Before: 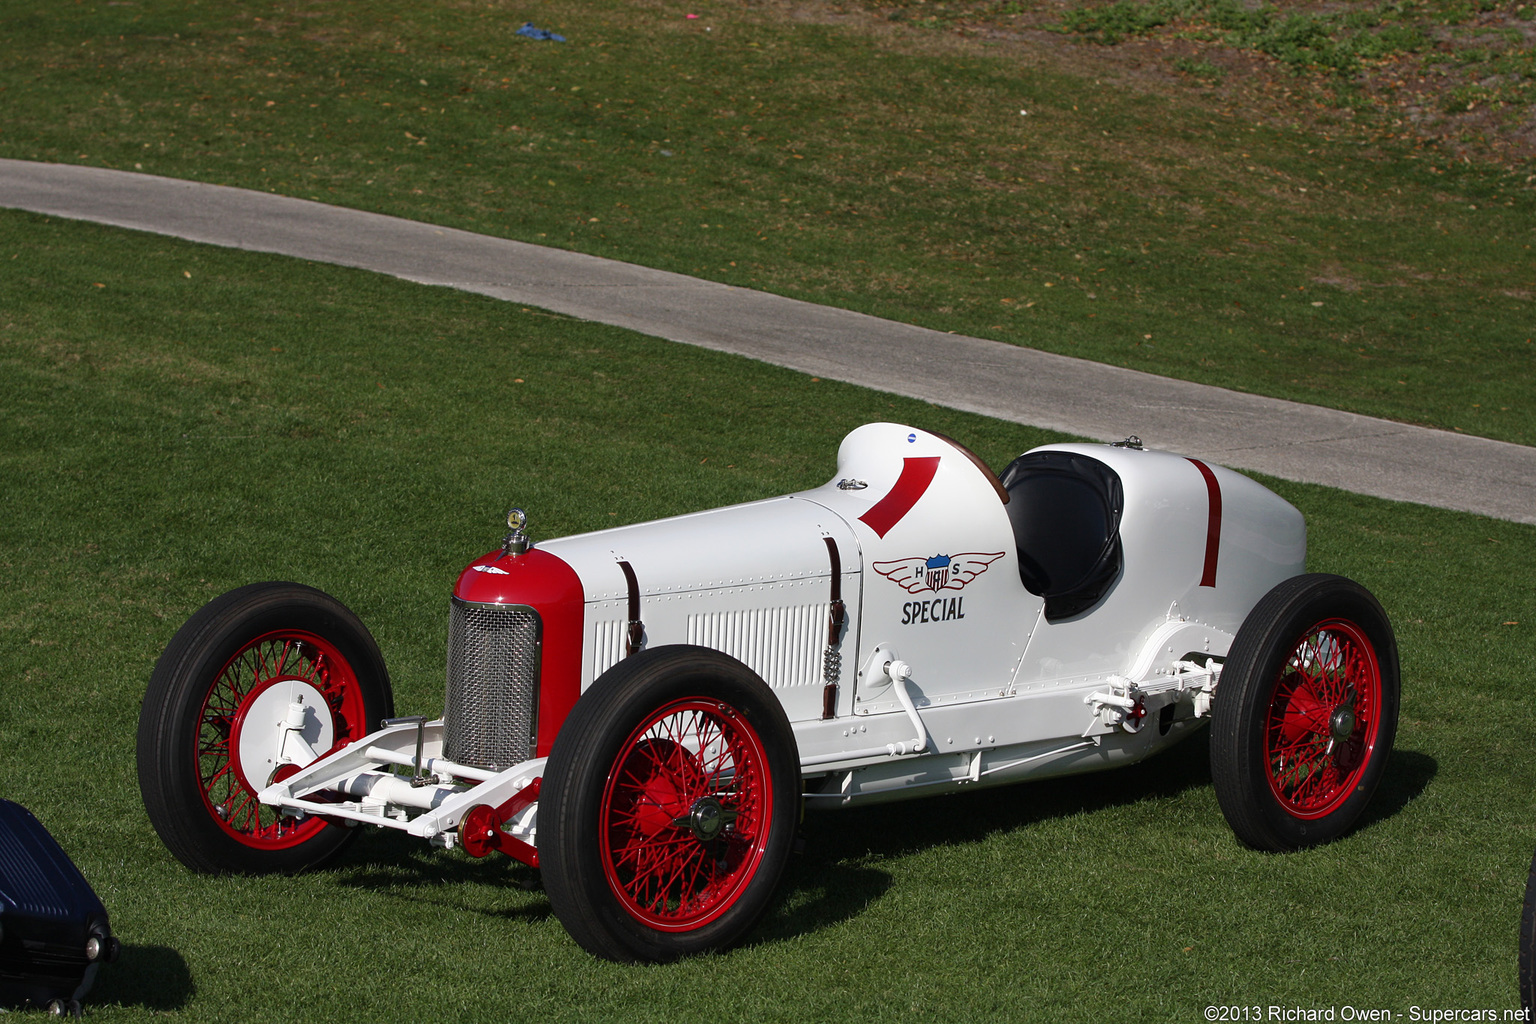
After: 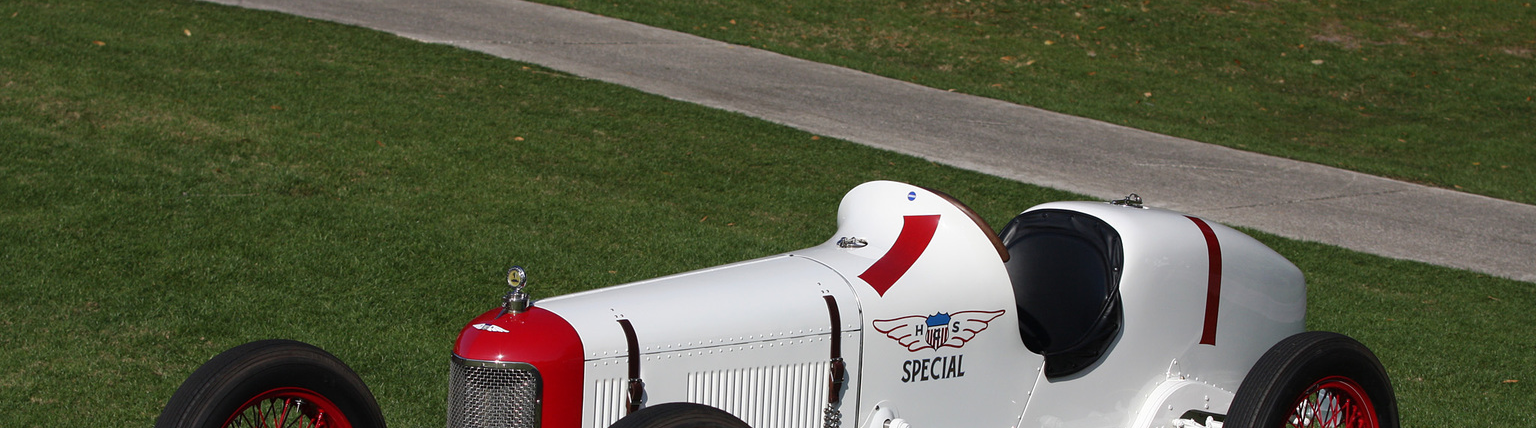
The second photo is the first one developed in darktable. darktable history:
crop and rotate: top 23.704%, bottom 34.455%
